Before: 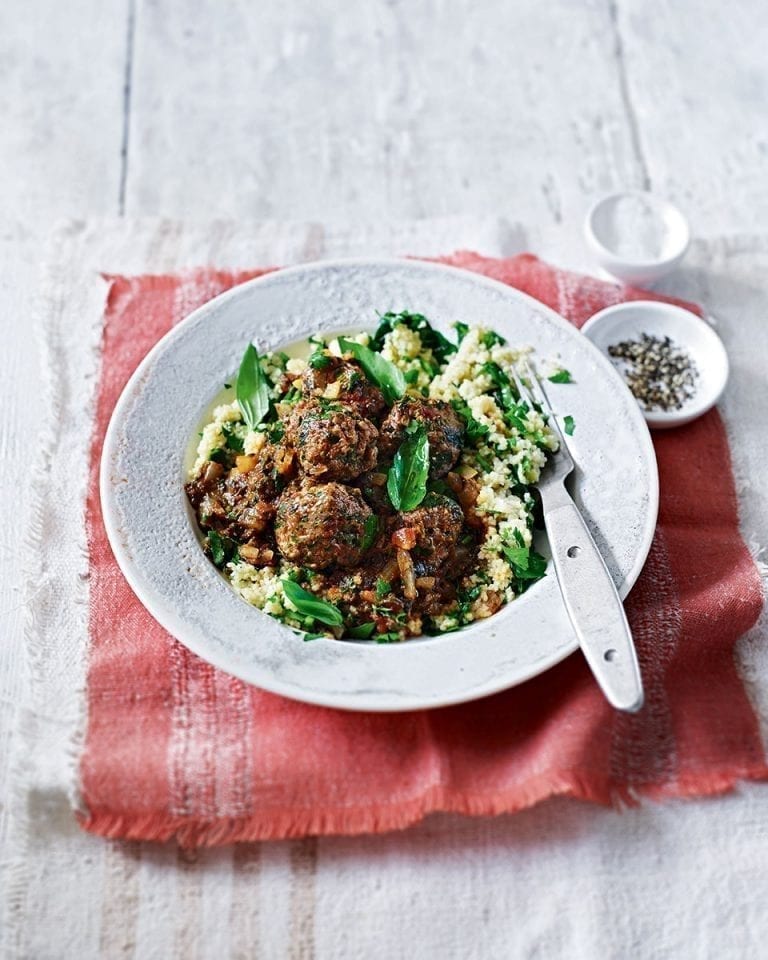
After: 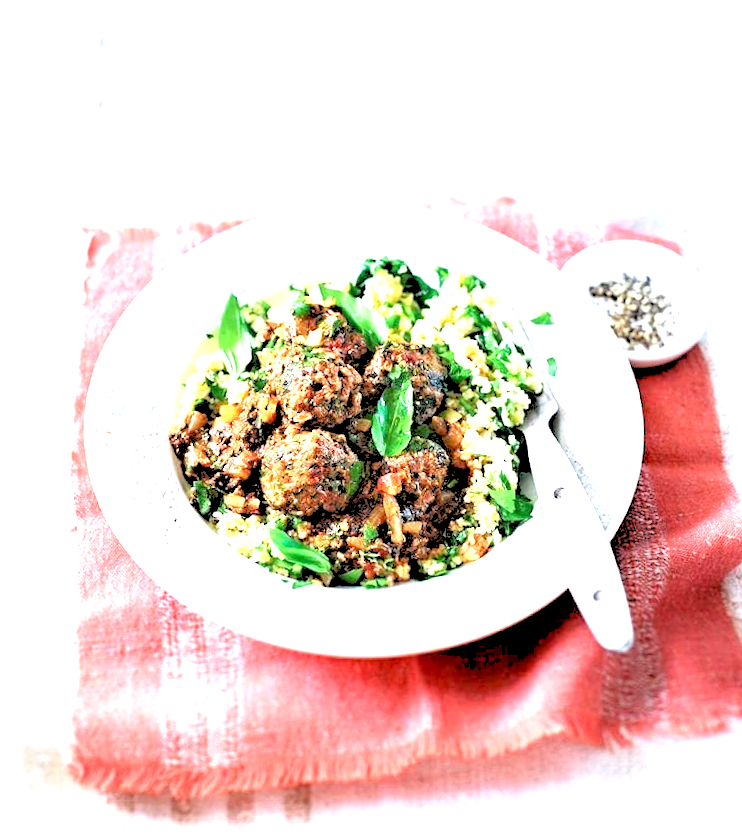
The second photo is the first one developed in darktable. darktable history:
rotate and perspective: rotation -1.42°, crop left 0.016, crop right 0.984, crop top 0.035, crop bottom 0.965
crop: left 1.964%, top 3.251%, right 1.122%, bottom 4.933%
exposure: black level correction 0.001, exposure 1.719 EV, compensate exposure bias true, compensate highlight preservation false
rgb levels: levels [[0.027, 0.429, 0.996], [0, 0.5, 1], [0, 0.5, 1]]
